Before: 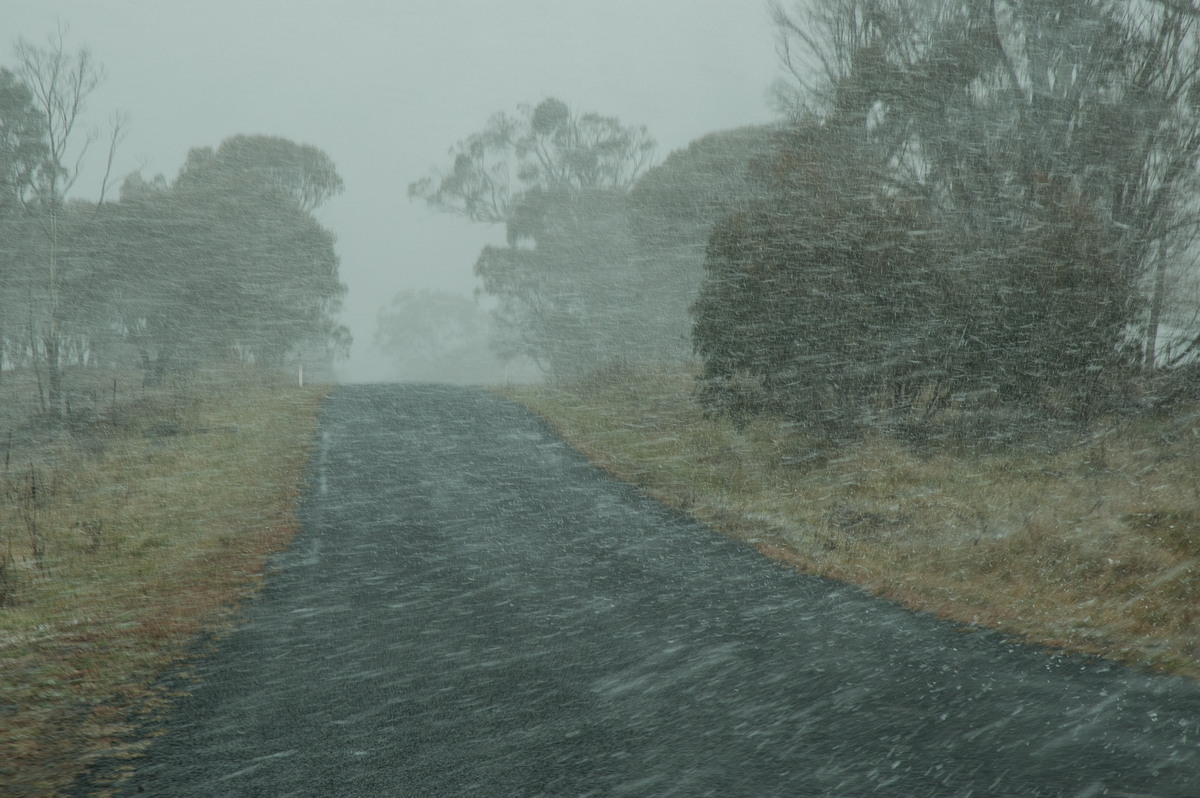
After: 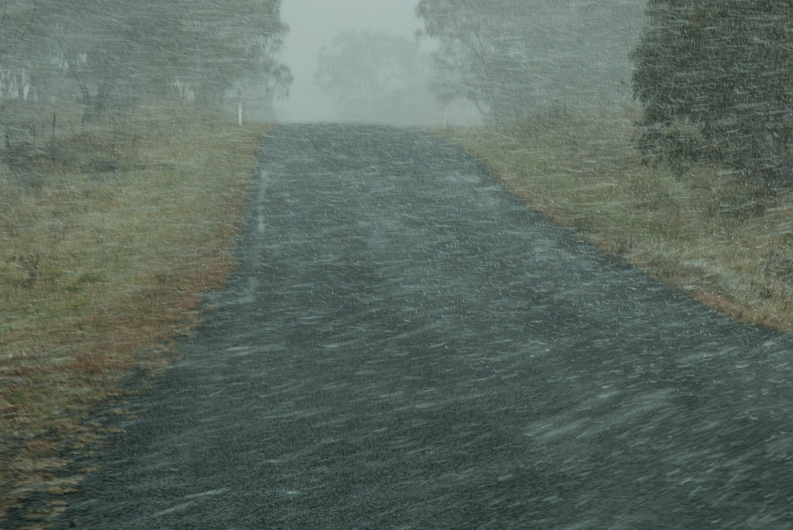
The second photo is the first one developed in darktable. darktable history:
shadows and highlights: shadows -29, highlights 30.6
crop and rotate: angle -1.1°, left 3.86%, top 31.658%, right 28.154%
